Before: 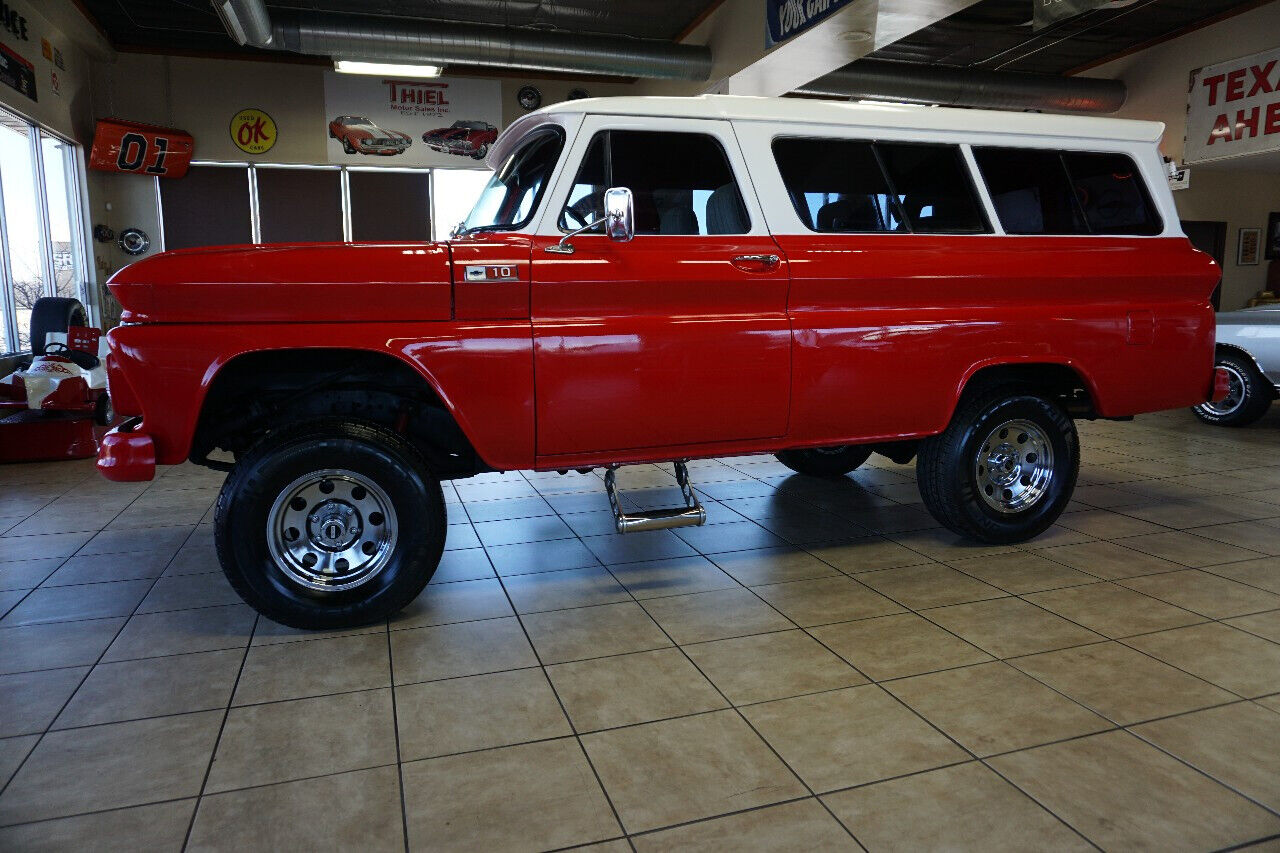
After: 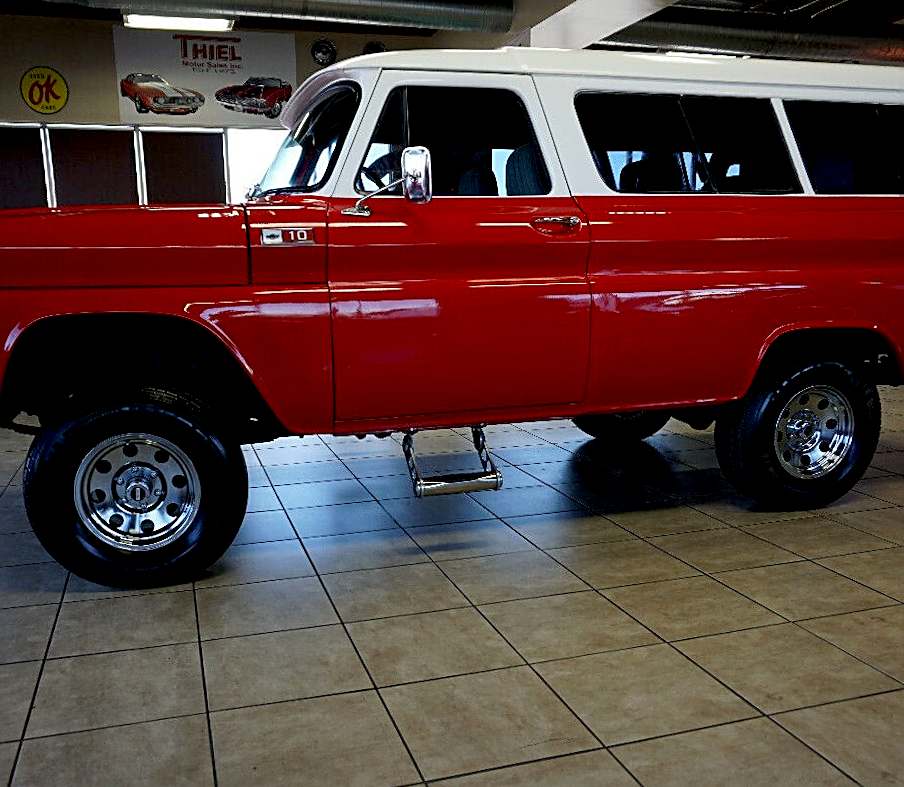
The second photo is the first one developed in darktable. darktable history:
exposure: black level correction 0.011, compensate highlight preservation false
rotate and perspective: rotation 0.074°, lens shift (vertical) 0.096, lens shift (horizontal) -0.041, crop left 0.043, crop right 0.952, crop top 0.024, crop bottom 0.979
crop and rotate: left 13.15%, top 5.251%, right 12.609%
sharpen: on, module defaults
